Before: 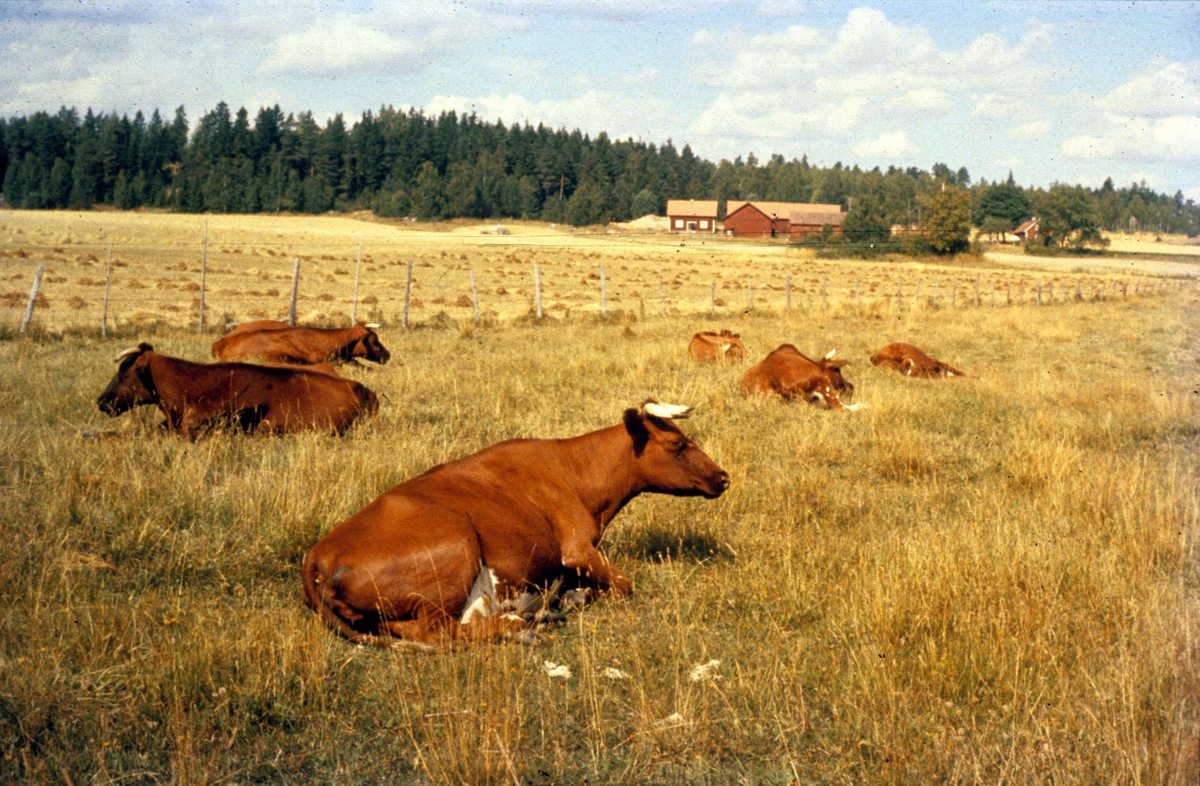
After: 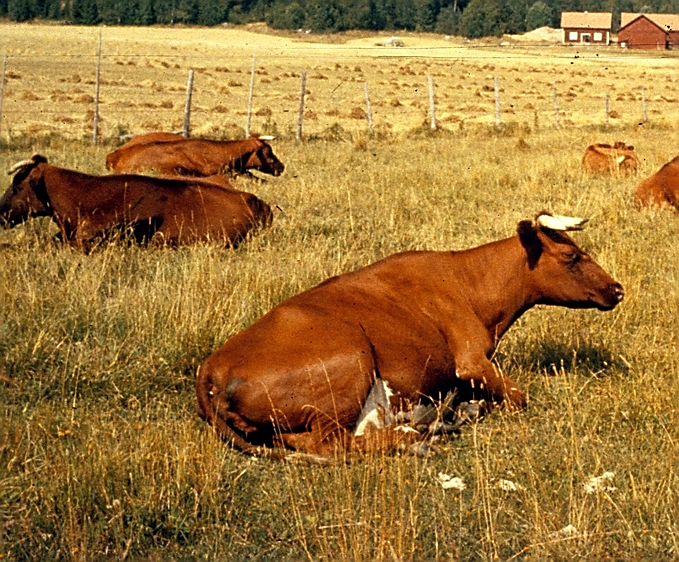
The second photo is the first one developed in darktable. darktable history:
tone equalizer: edges refinement/feathering 500, mask exposure compensation -1.57 EV, preserve details no
crop: left 8.91%, top 24.01%, right 34.477%, bottom 4.485%
sharpen: radius 1.376, amount 1.261, threshold 0.757
